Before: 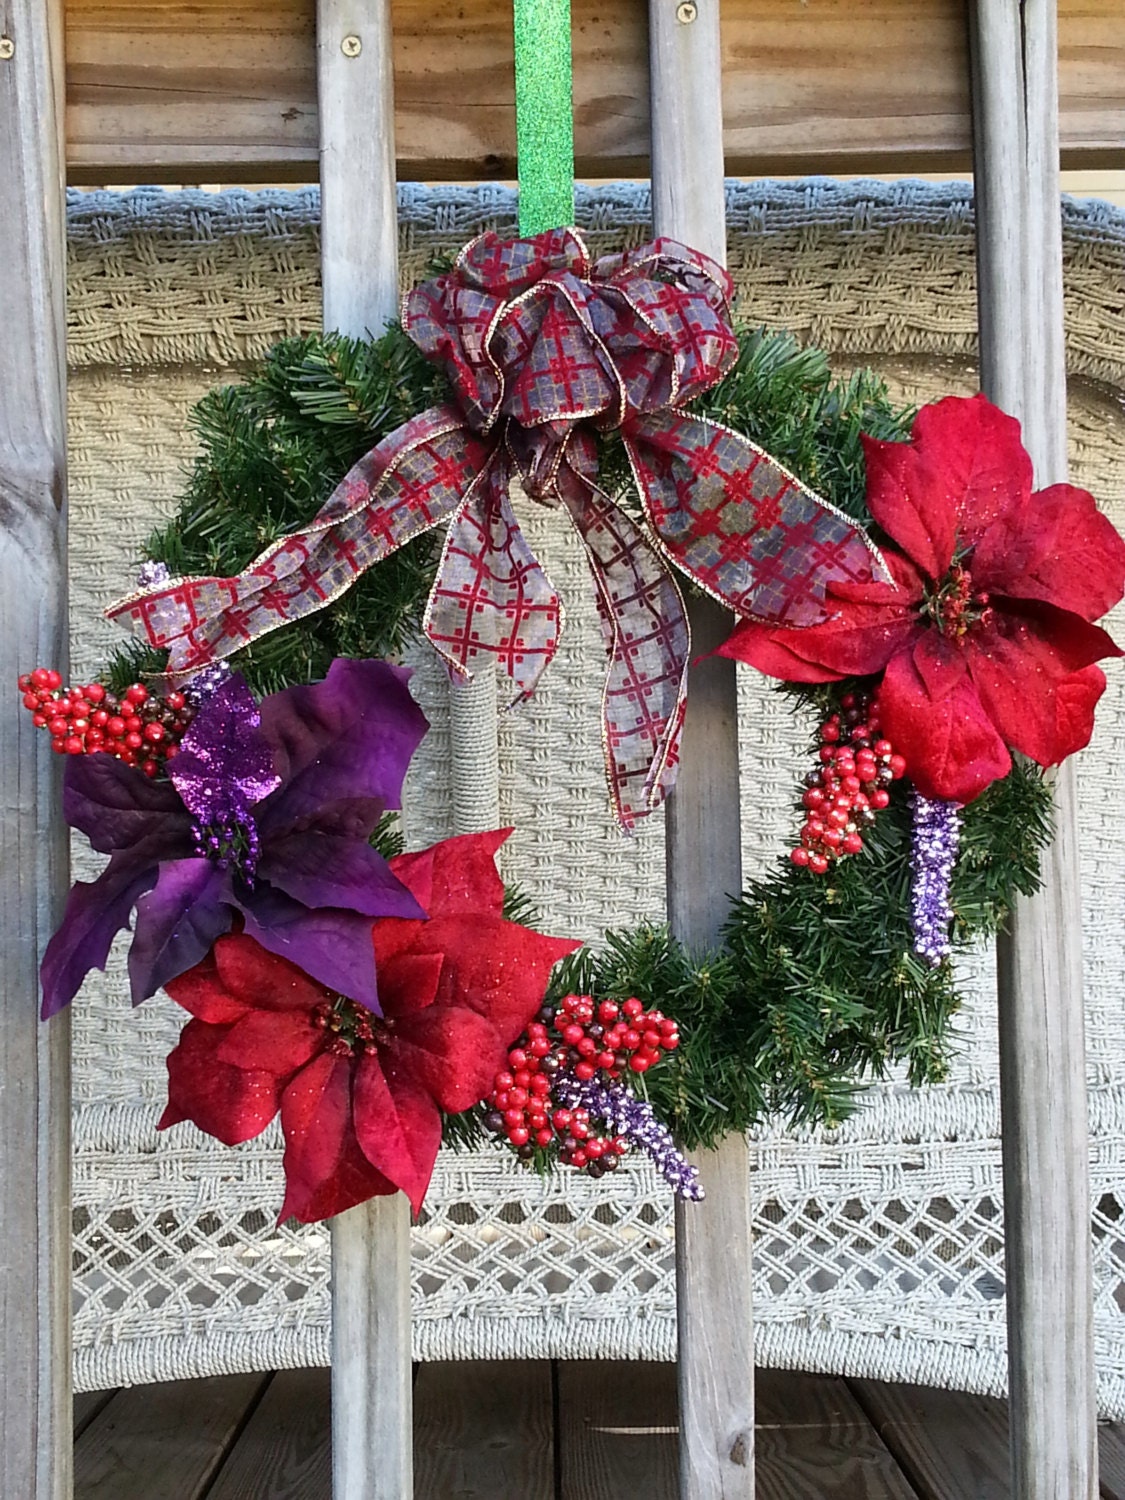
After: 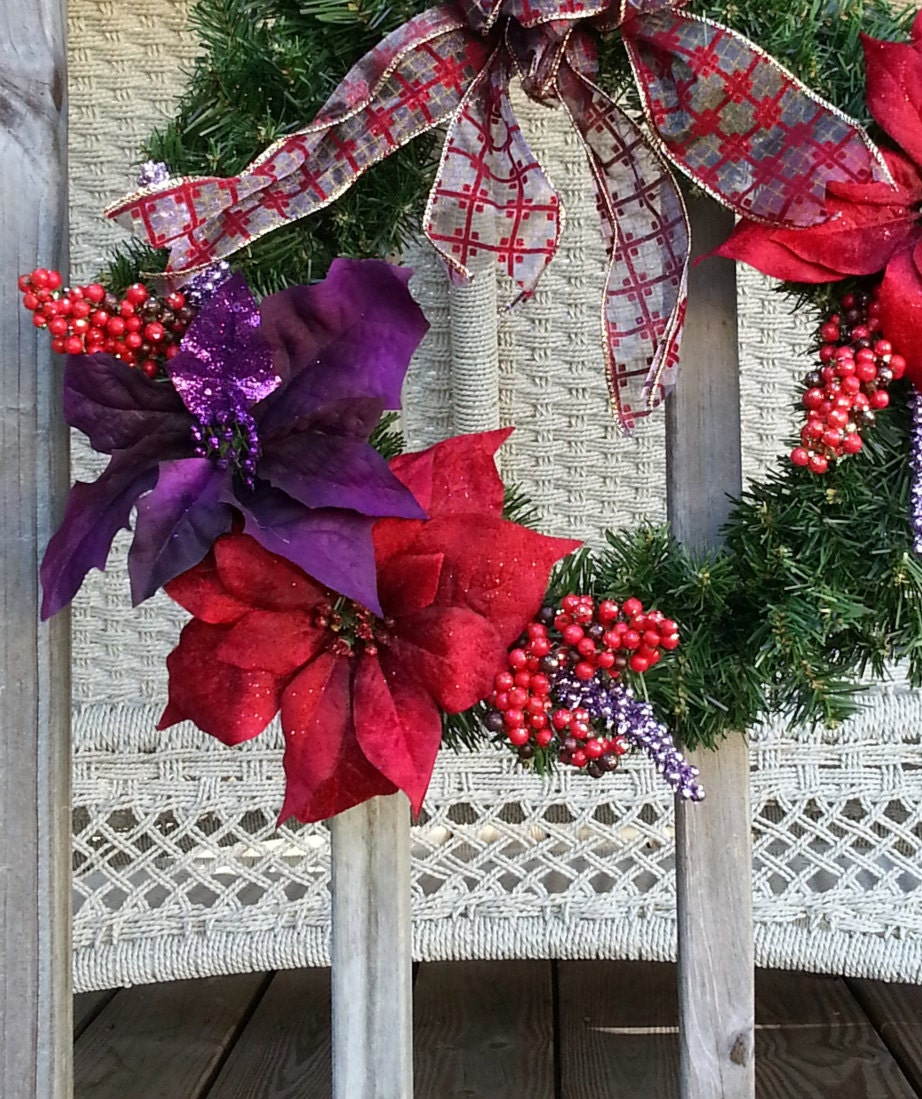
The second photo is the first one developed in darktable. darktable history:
crop: top 26.691%, right 18.044%
